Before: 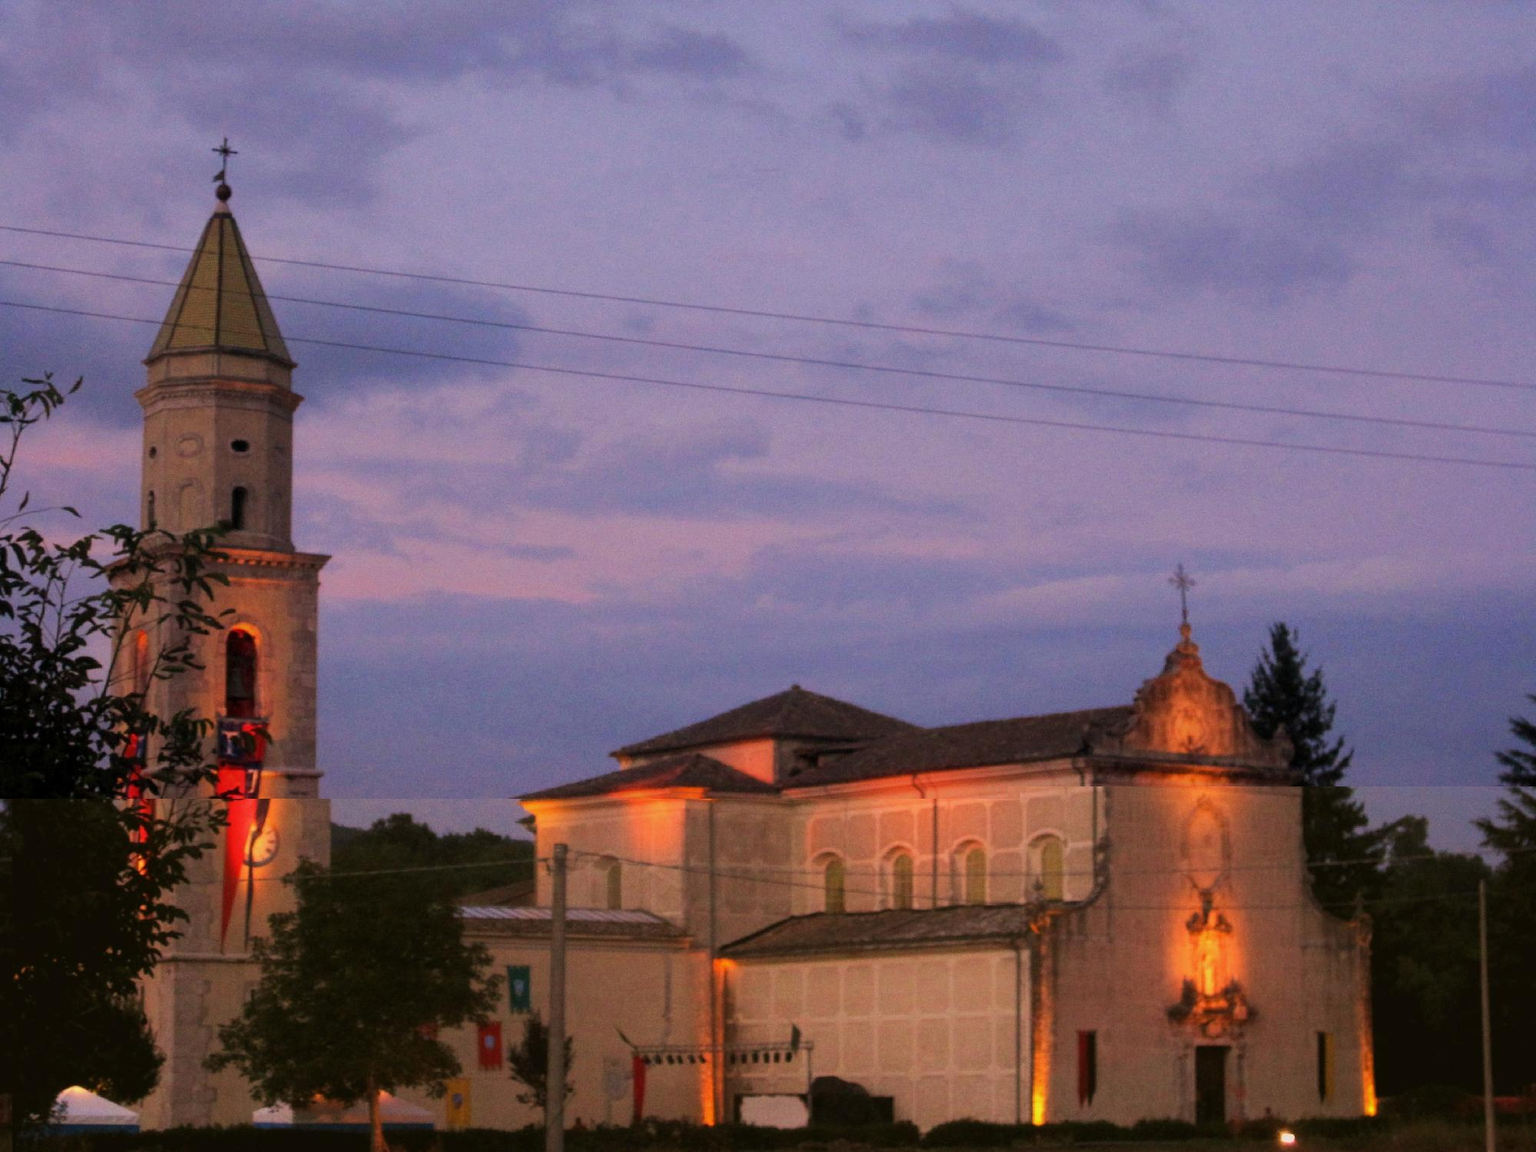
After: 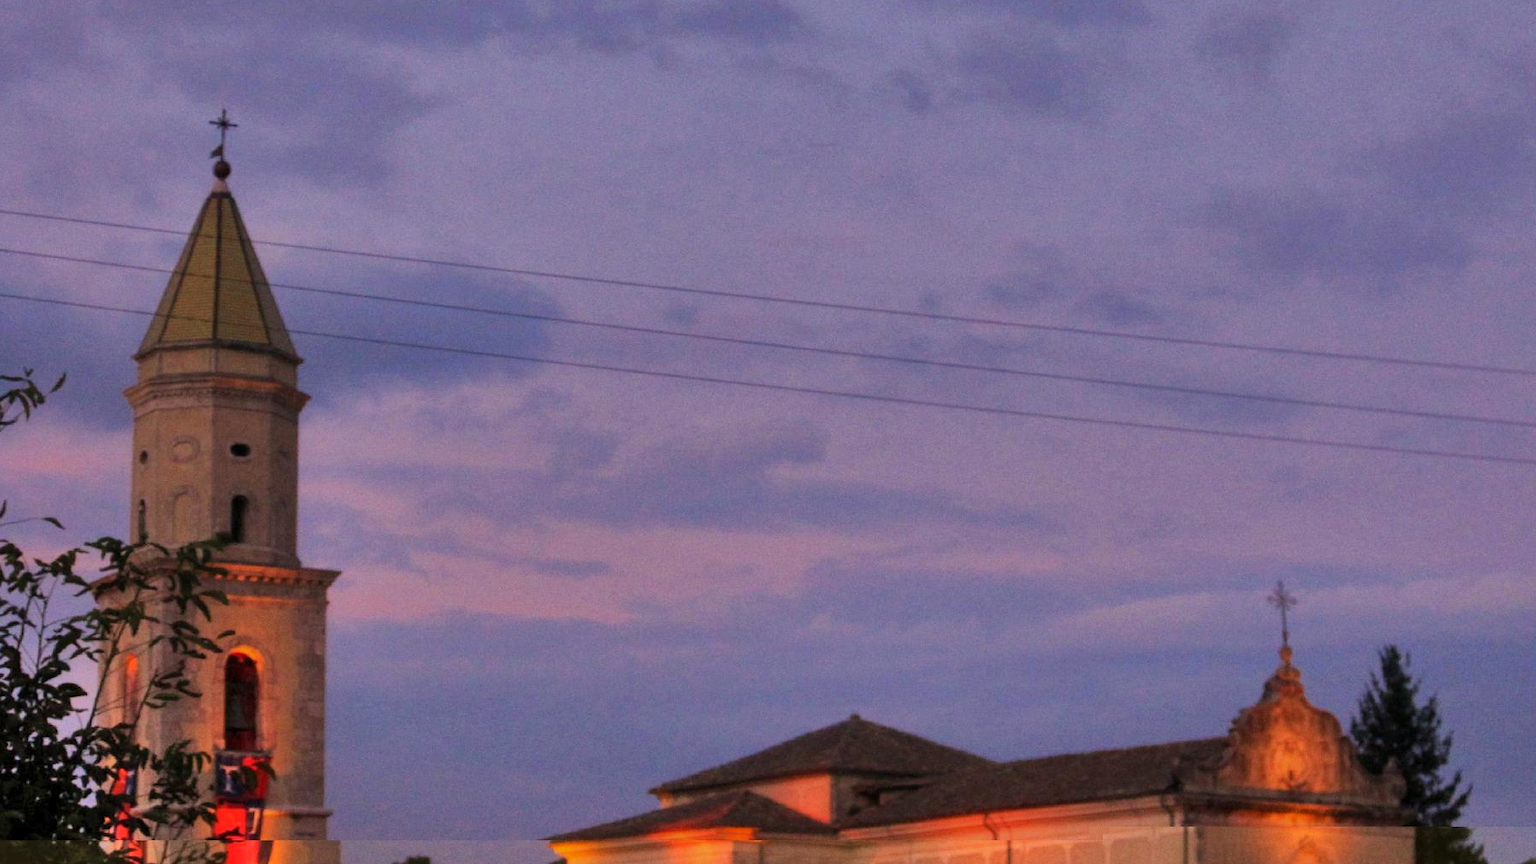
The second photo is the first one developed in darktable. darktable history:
exposure: exposure 0.258 EV, compensate highlight preservation false
shadows and highlights: shadows 80.73, white point adjustment -9.07, highlights -61.46, soften with gaussian
crop: left 1.509%, top 3.452%, right 7.696%, bottom 28.452%
